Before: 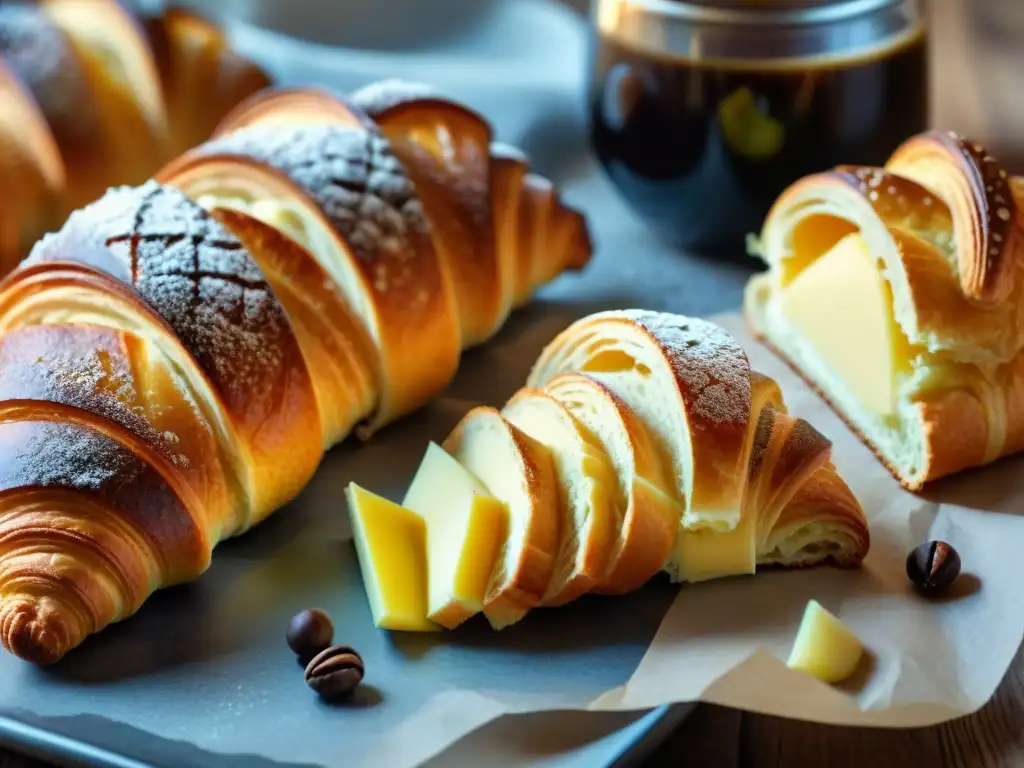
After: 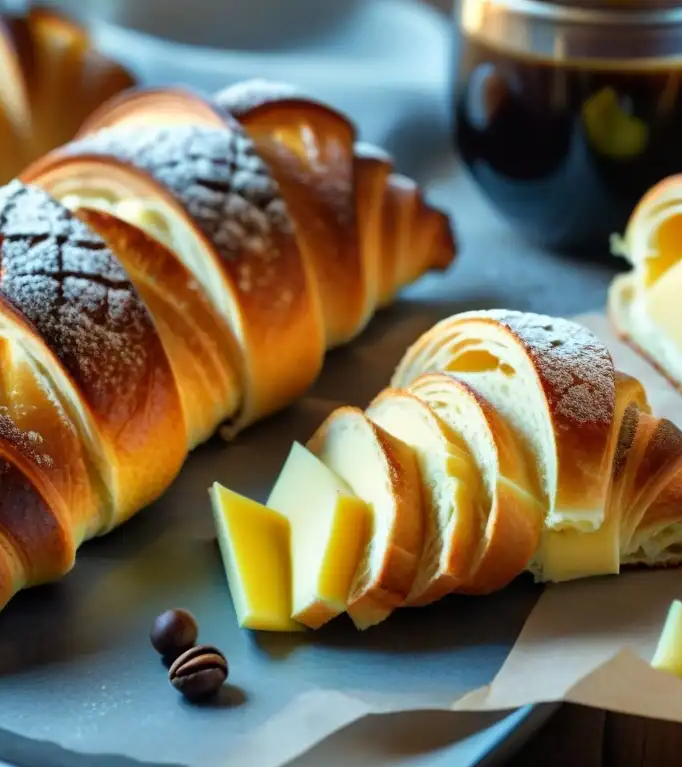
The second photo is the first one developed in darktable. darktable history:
crop and rotate: left 13.341%, right 19.968%
